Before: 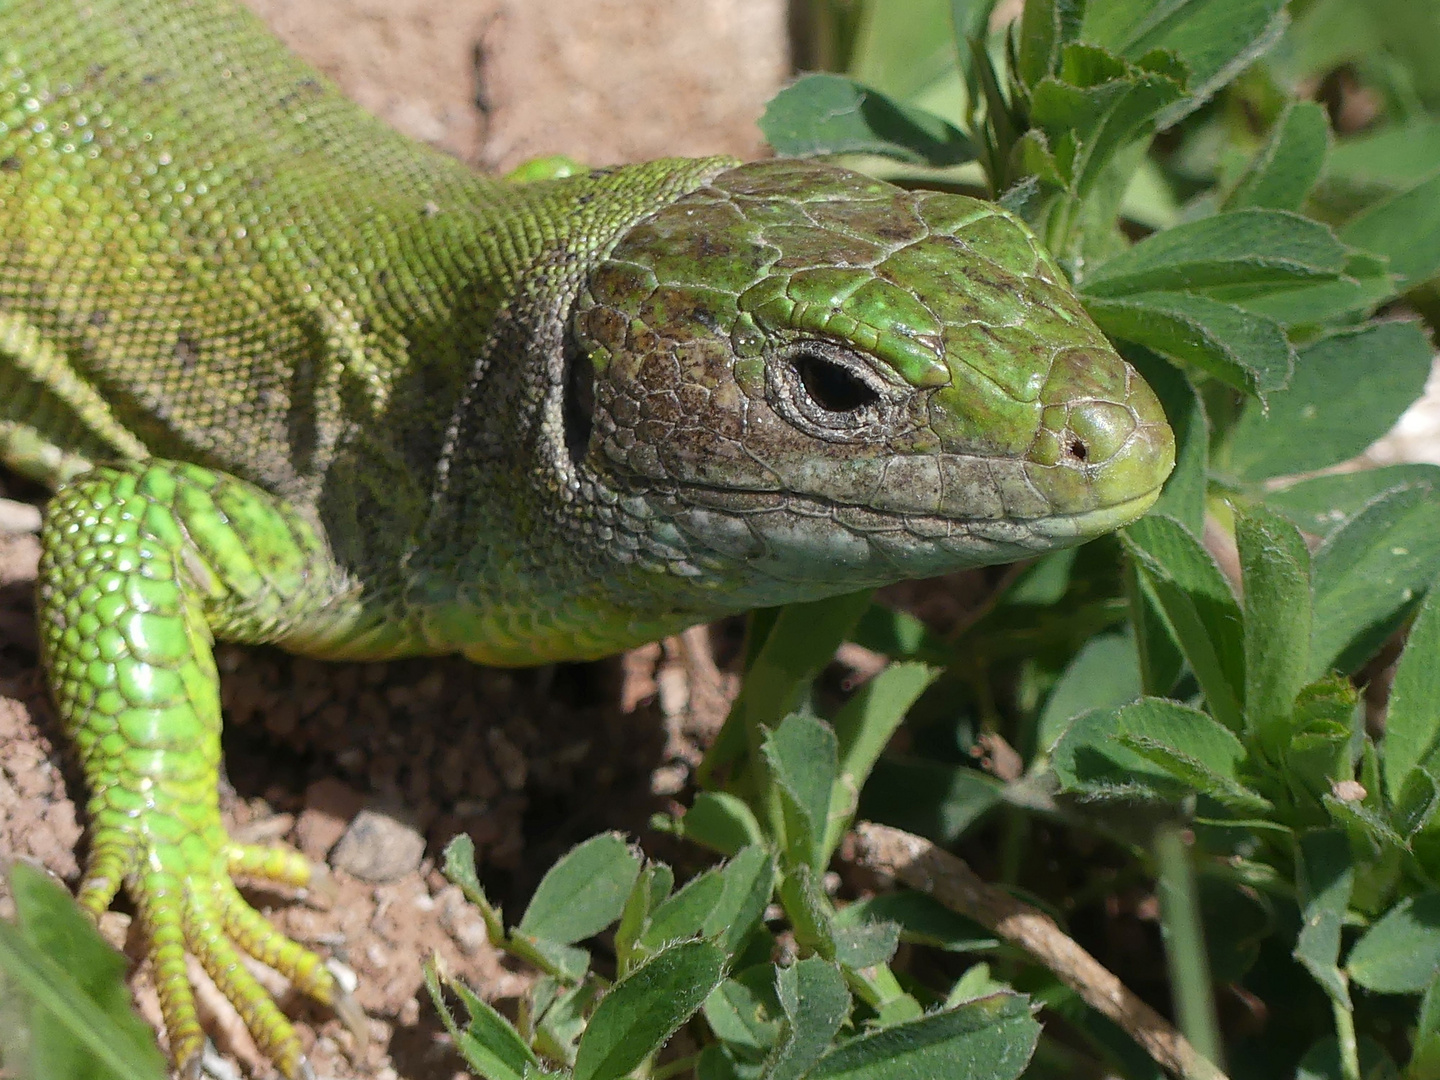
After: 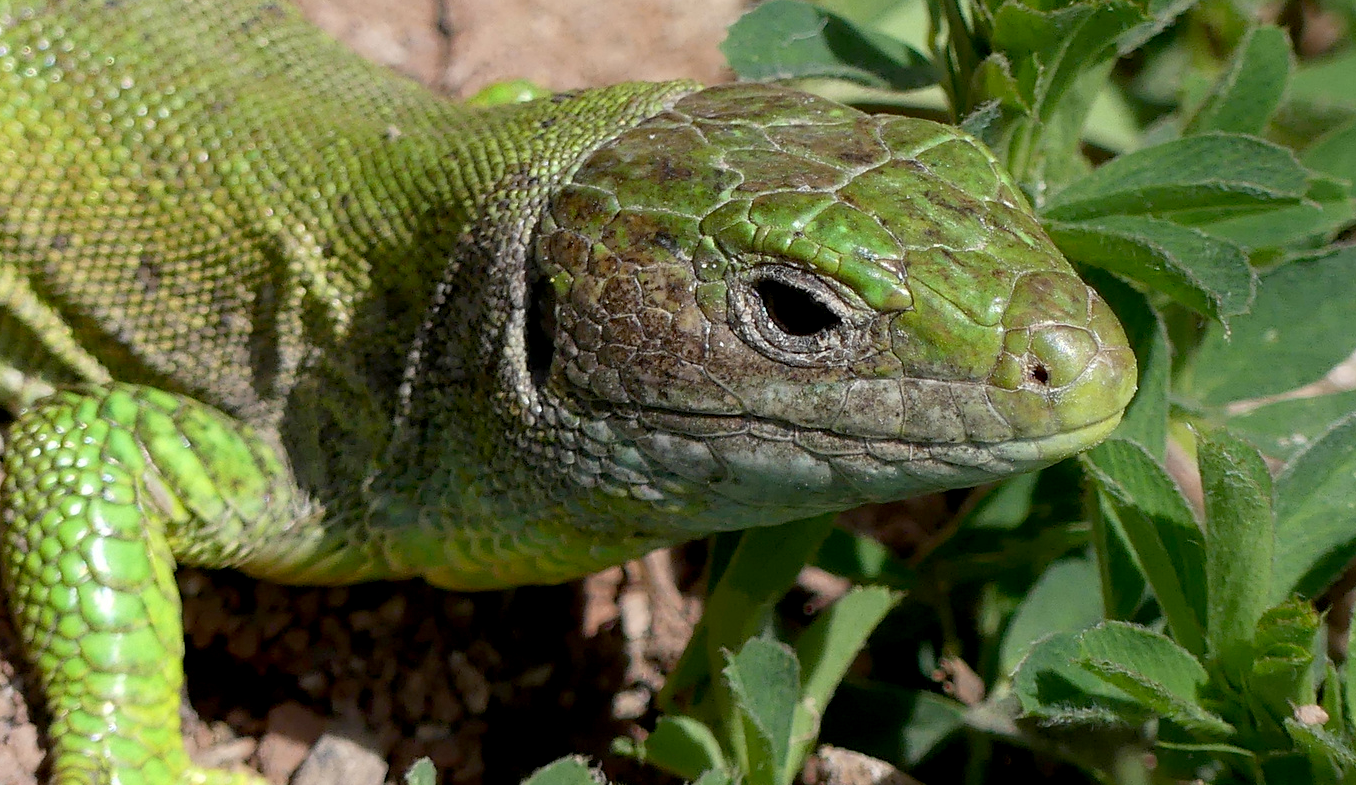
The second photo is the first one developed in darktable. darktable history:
exposure: black level correction 0.01, exposure 0.008 EV, compensate highlight preservation false
crop: left 2.656%, top 7.126%, right 3.156%, bottom 20.129%
